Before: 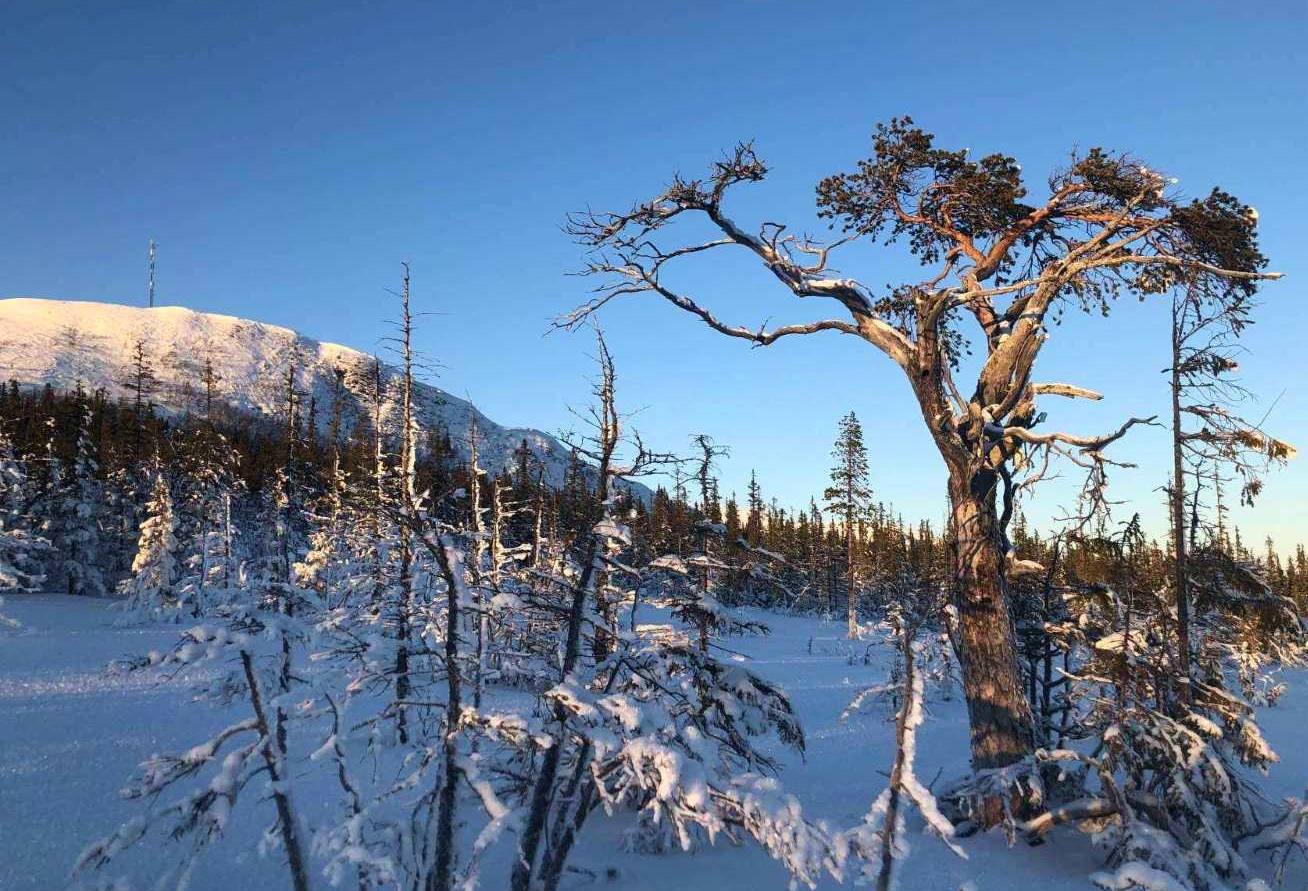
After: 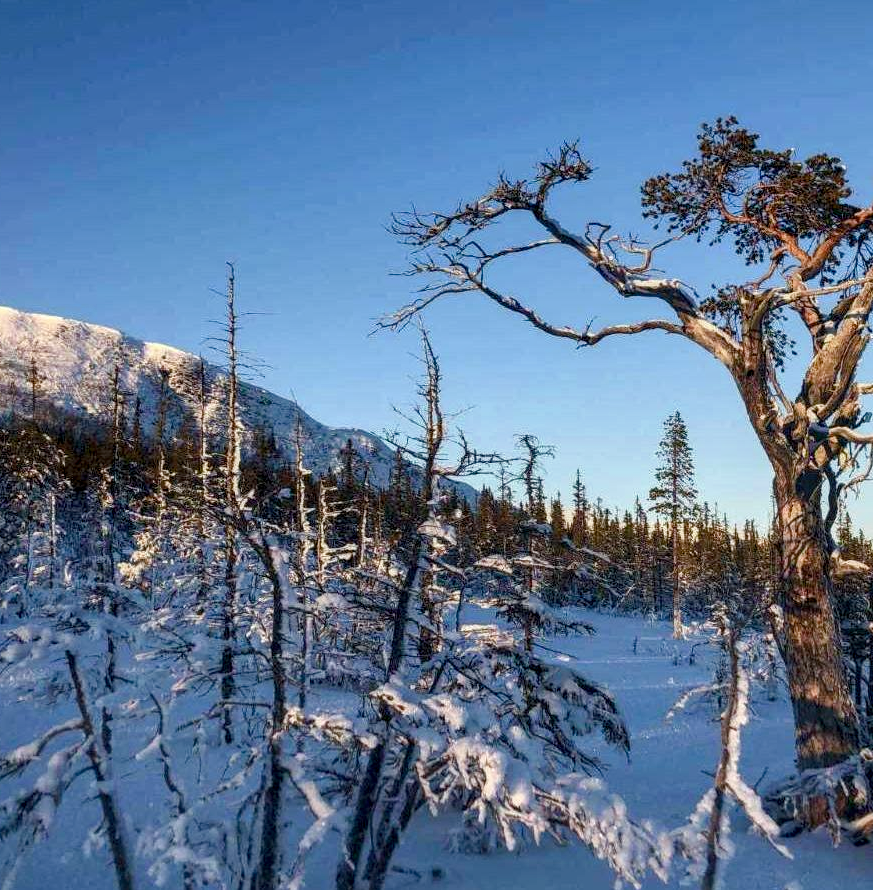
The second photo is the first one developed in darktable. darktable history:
crop and rotate: left 13.38%, right 19.868%
exposure: black level correction 0.002, exposure -0.103 EV, compensate exposure bias true, compensate highlight preservation false
shadows and highlights: shadows 6.25, soften with gaussian
local contrast: on, module defaults
color balance rgb: linear chroma grading › global chroma 0.584%, perceptual saturation grading › global saturation 0.635%, perceptual saturation grading › highlights -31.708%, perceptual saturation grading › mid-tones 5.768%, perceptual saturation grading › shadows 17.131%, global vibrance 19.387%
